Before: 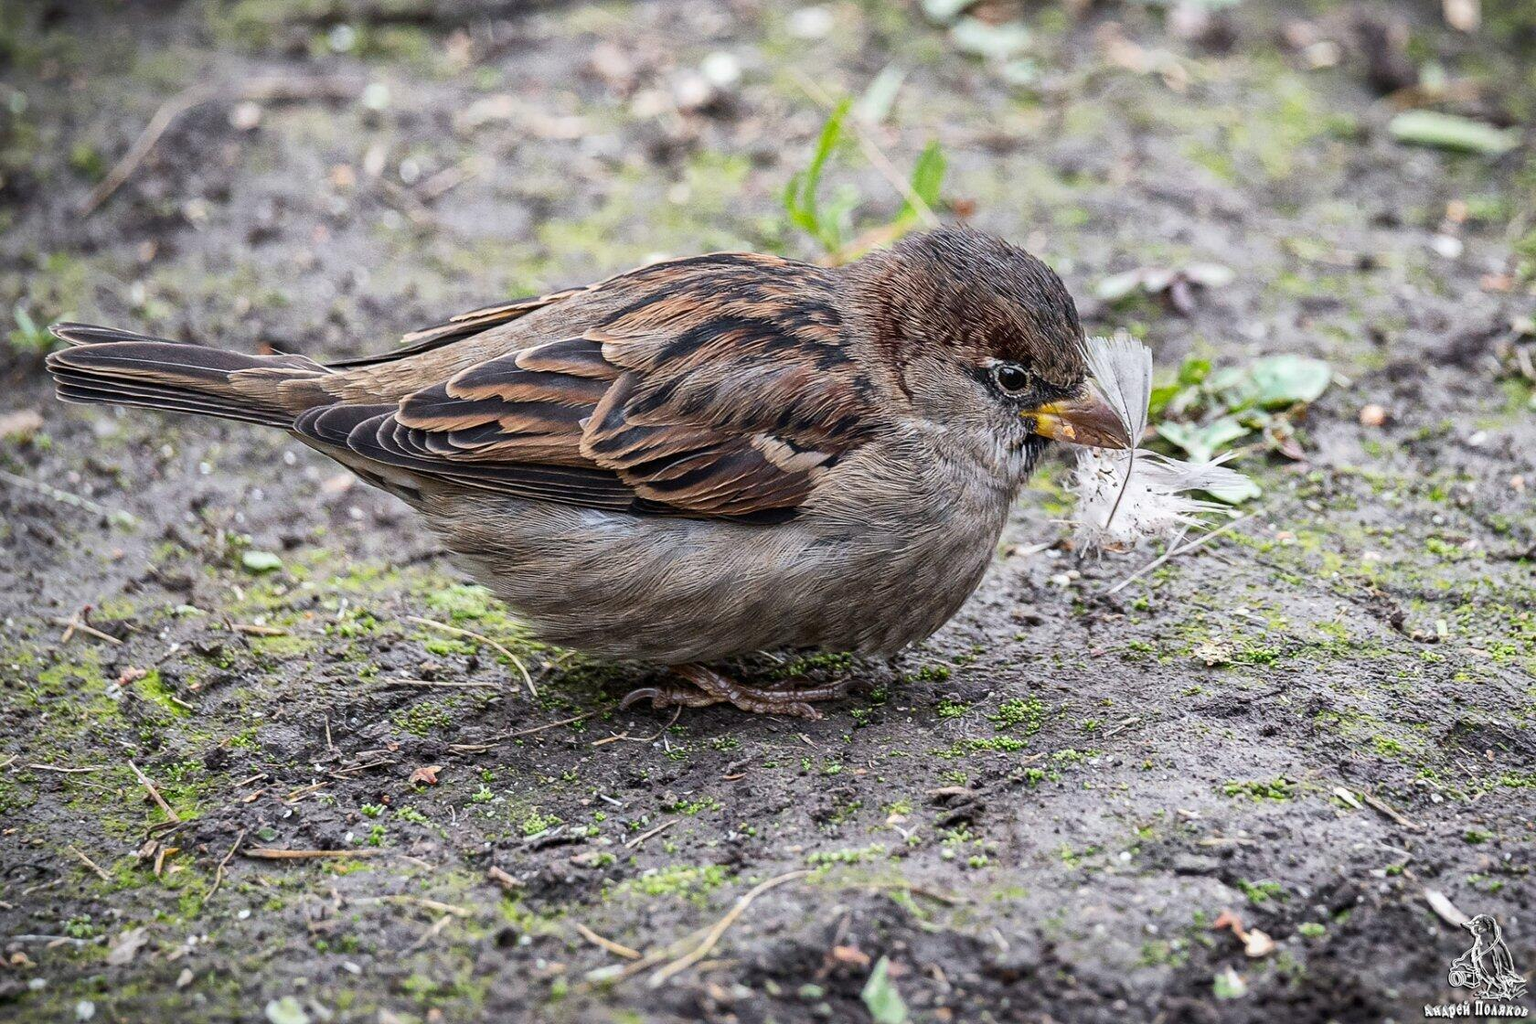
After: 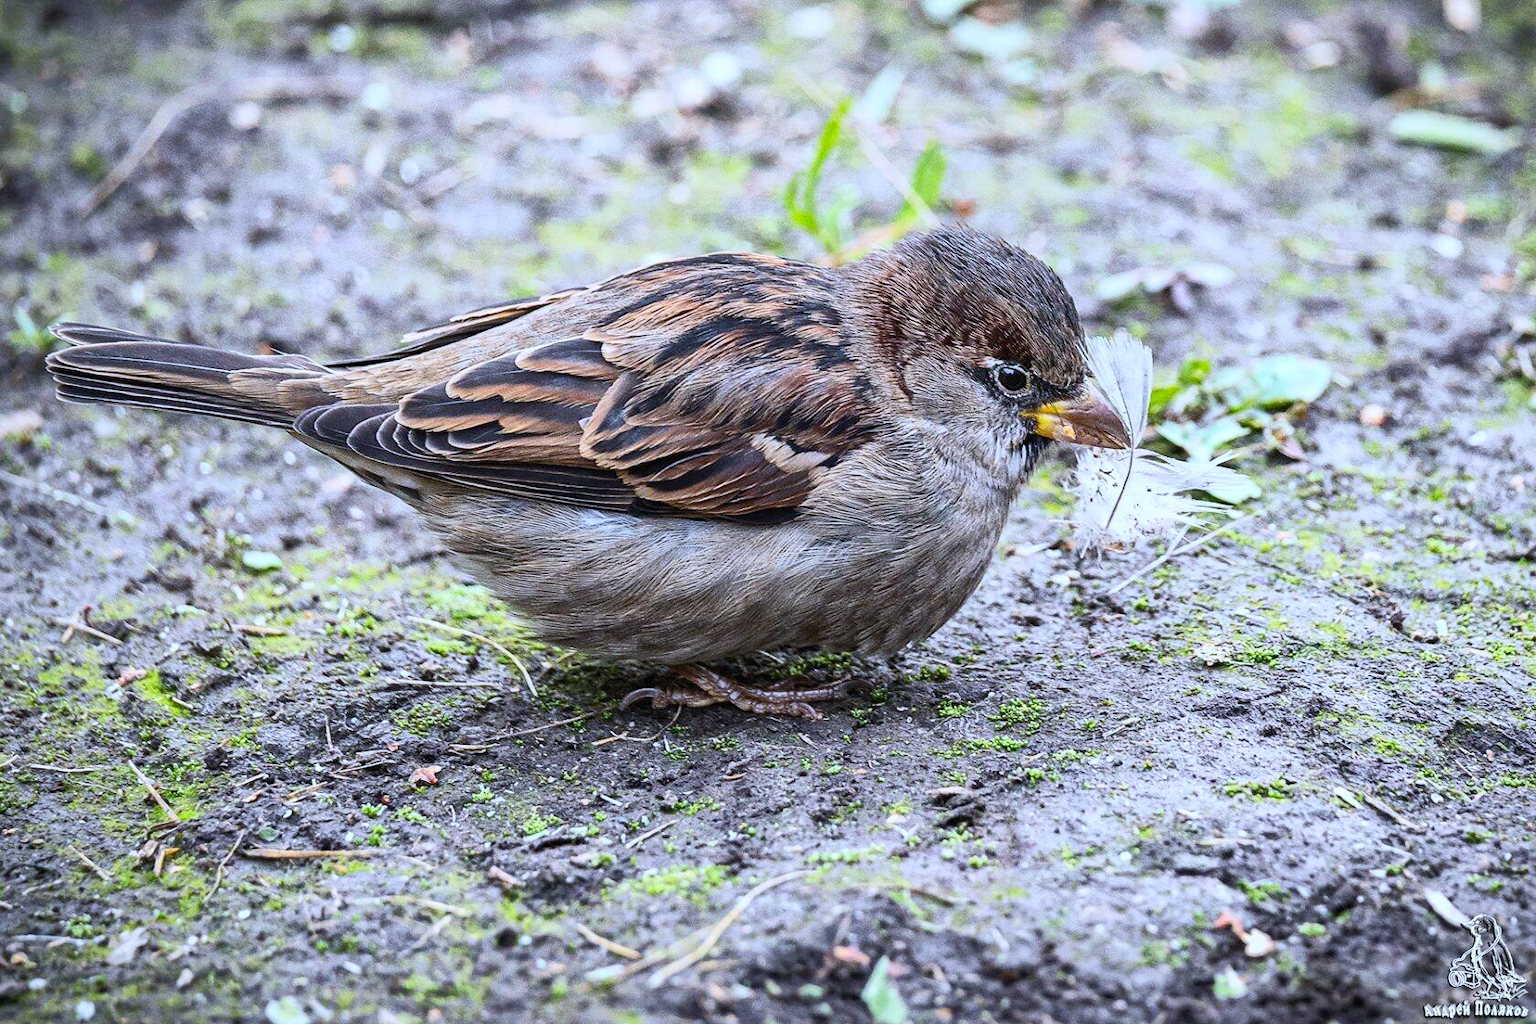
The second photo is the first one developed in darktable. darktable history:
contrast brightness saturation: contrast 0.2, brightness 0.16, saturation 0.22
white balance: red 0.931, blue 1.11
